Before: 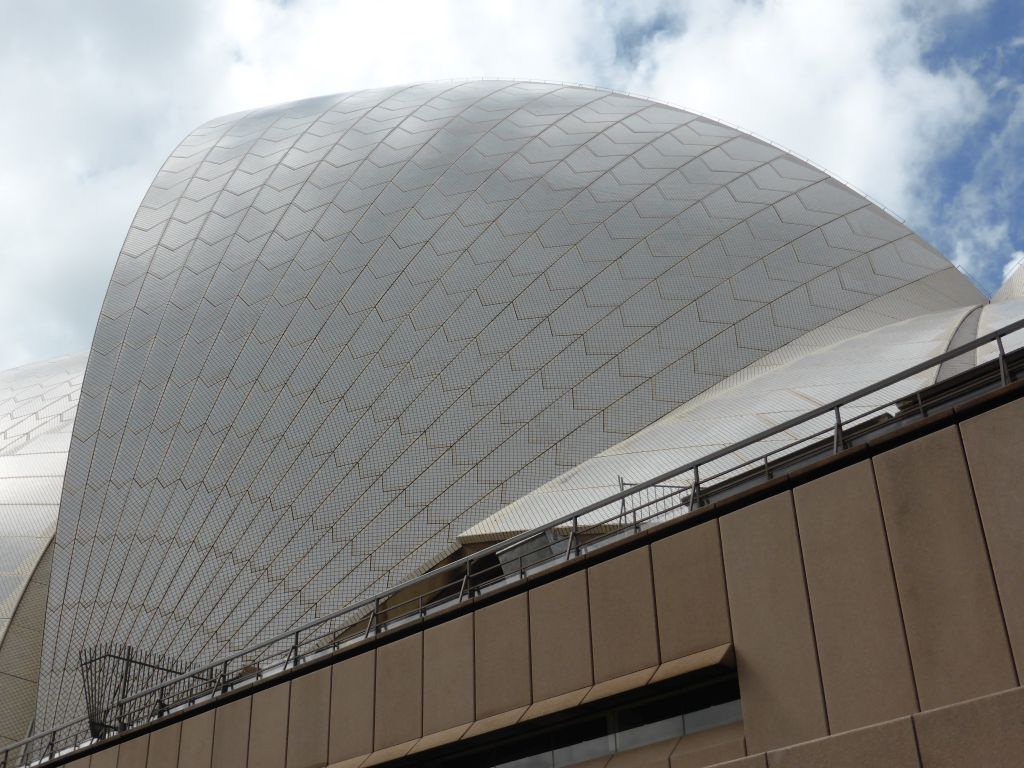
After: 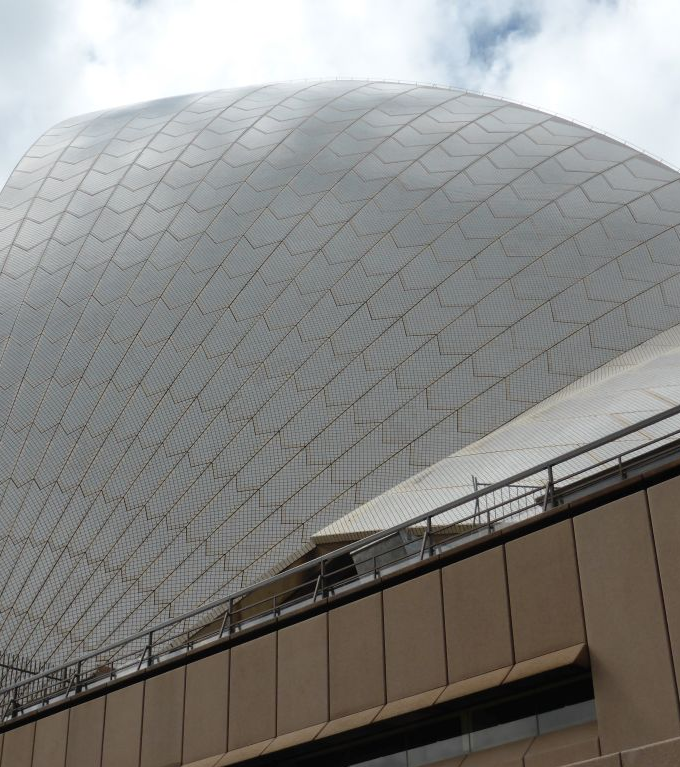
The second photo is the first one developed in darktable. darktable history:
crop and rotate: left 14.332%, right 19.199%
